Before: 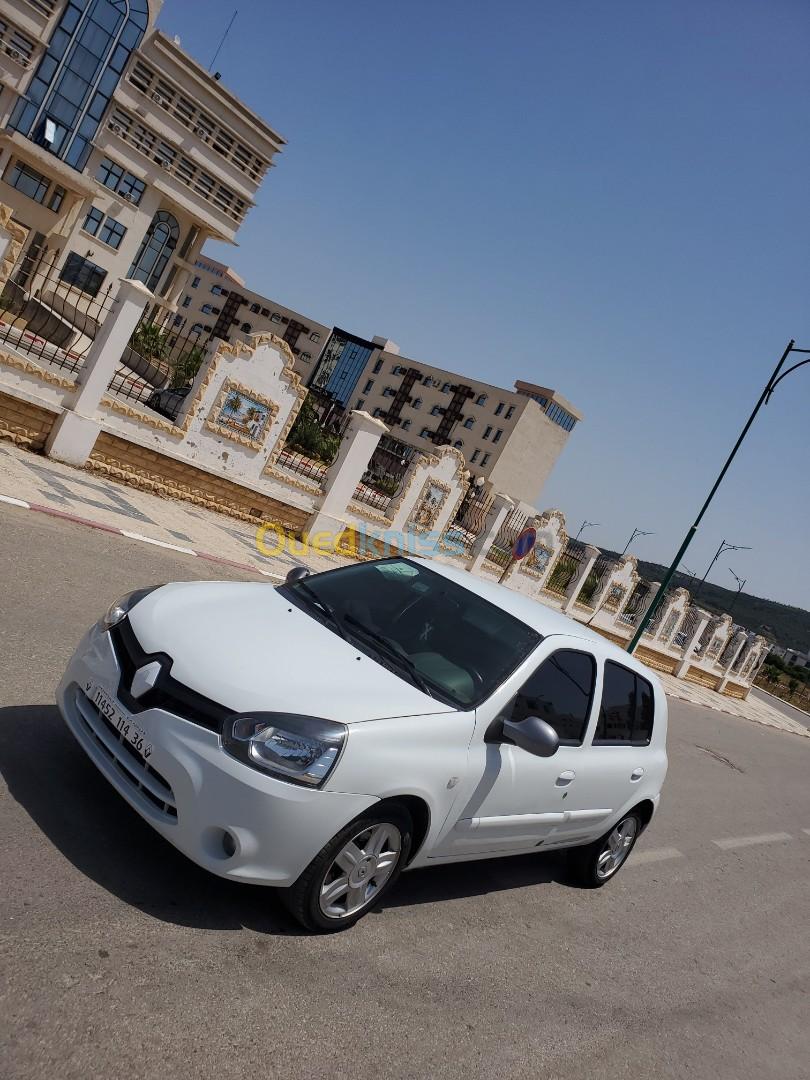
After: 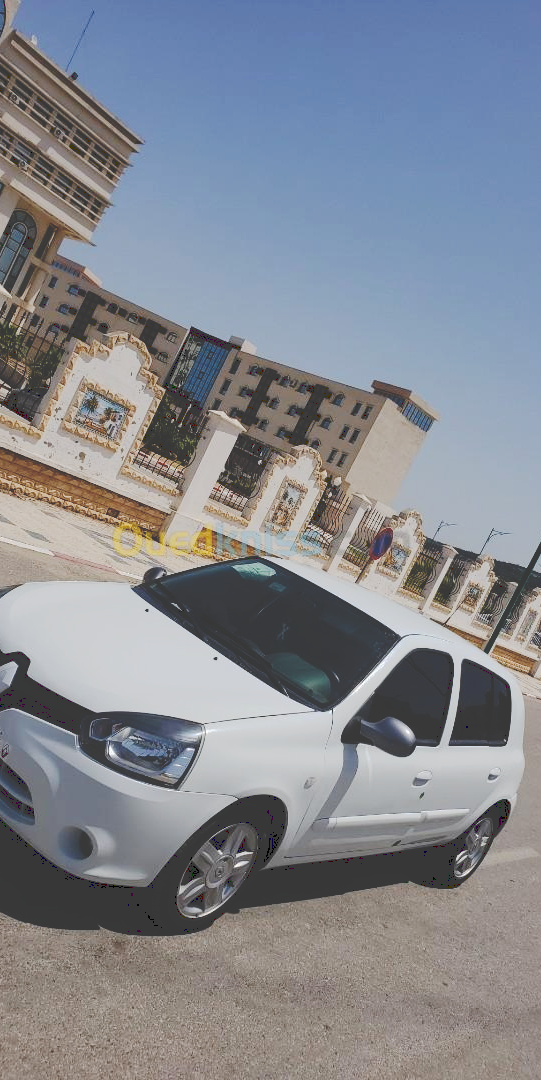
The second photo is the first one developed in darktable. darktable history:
crop and rotate: left 17.732%, right 15.423%
tone curve: curves: ch0 [(0, 0) (0.003, 0.232) (0.011, 0.232) (0.025, 0.232) (0.044, 0.233) (0.069, 0.234) (0.1, 0.237) (0.136, 0.247) (0.177, 0.258) (0.224, 0.283) (0.277, 0.332) (0.335, 0.401) (0.399, 0.483) (0.468, 0.56) (0.543, 0.637) (0.623, 0.706) (0.709, 0.764) (0.801, 0.816) (0.898, 0.859) (1, 1)], preserve colors none
